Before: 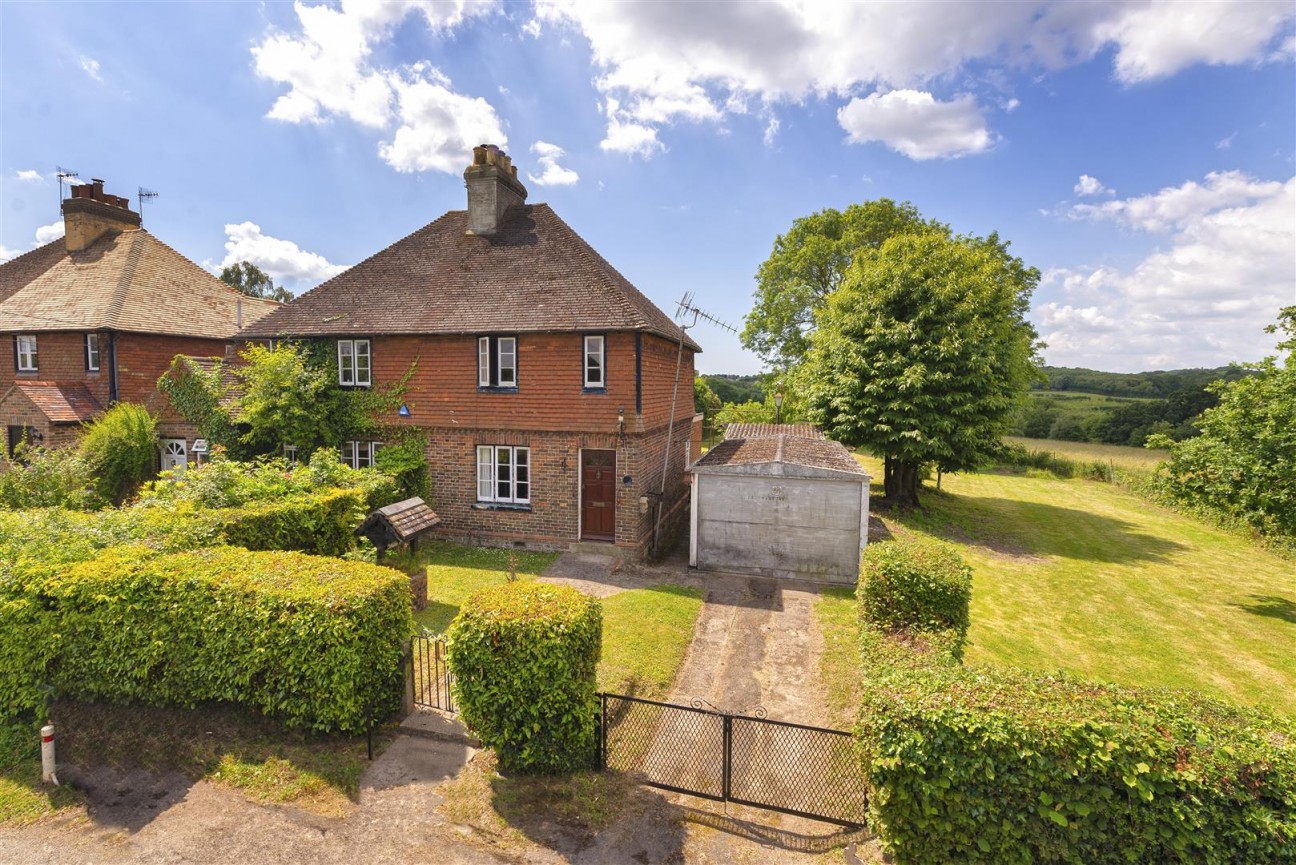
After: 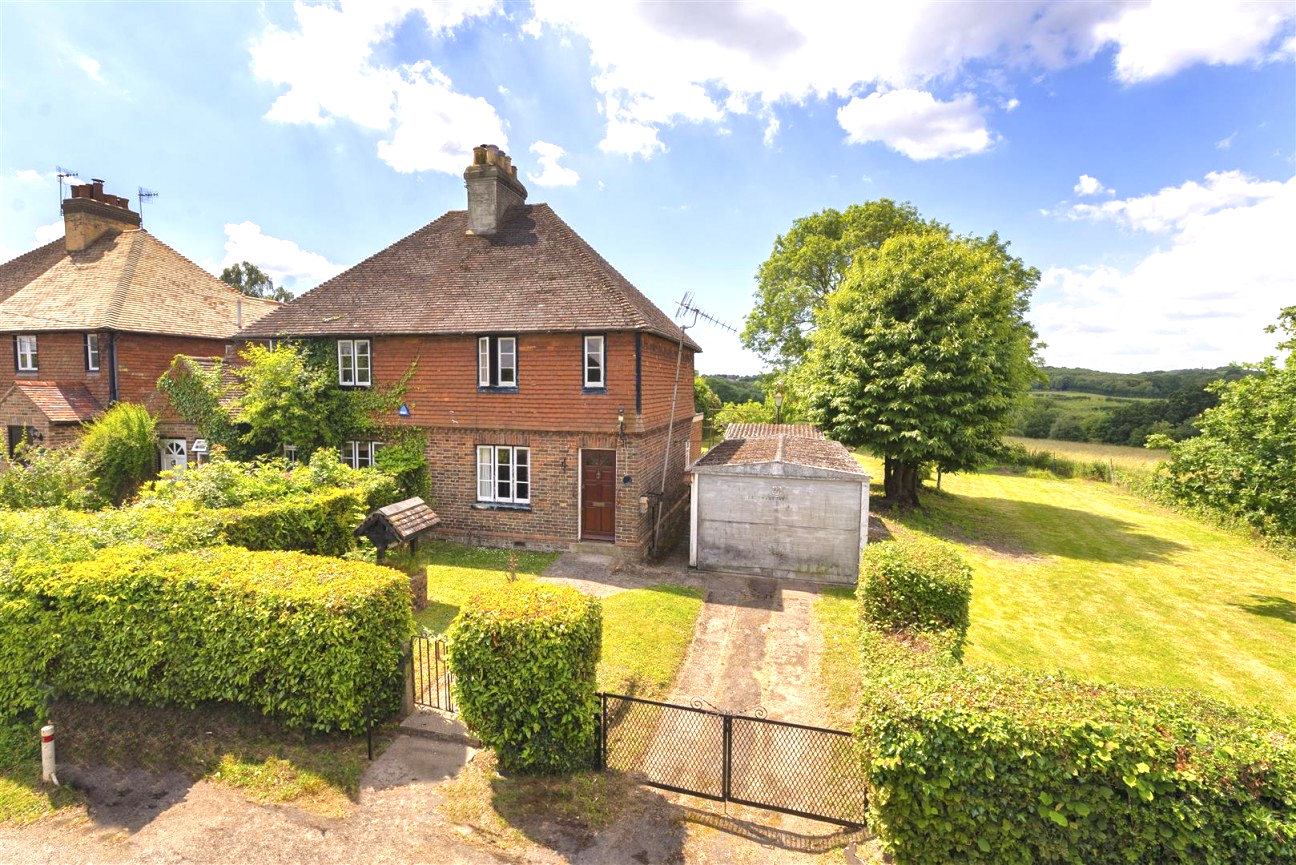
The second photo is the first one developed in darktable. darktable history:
tone equalizer: on, module defaults
exposure: exposure 0.61 EV, compensate highlight preservation false
